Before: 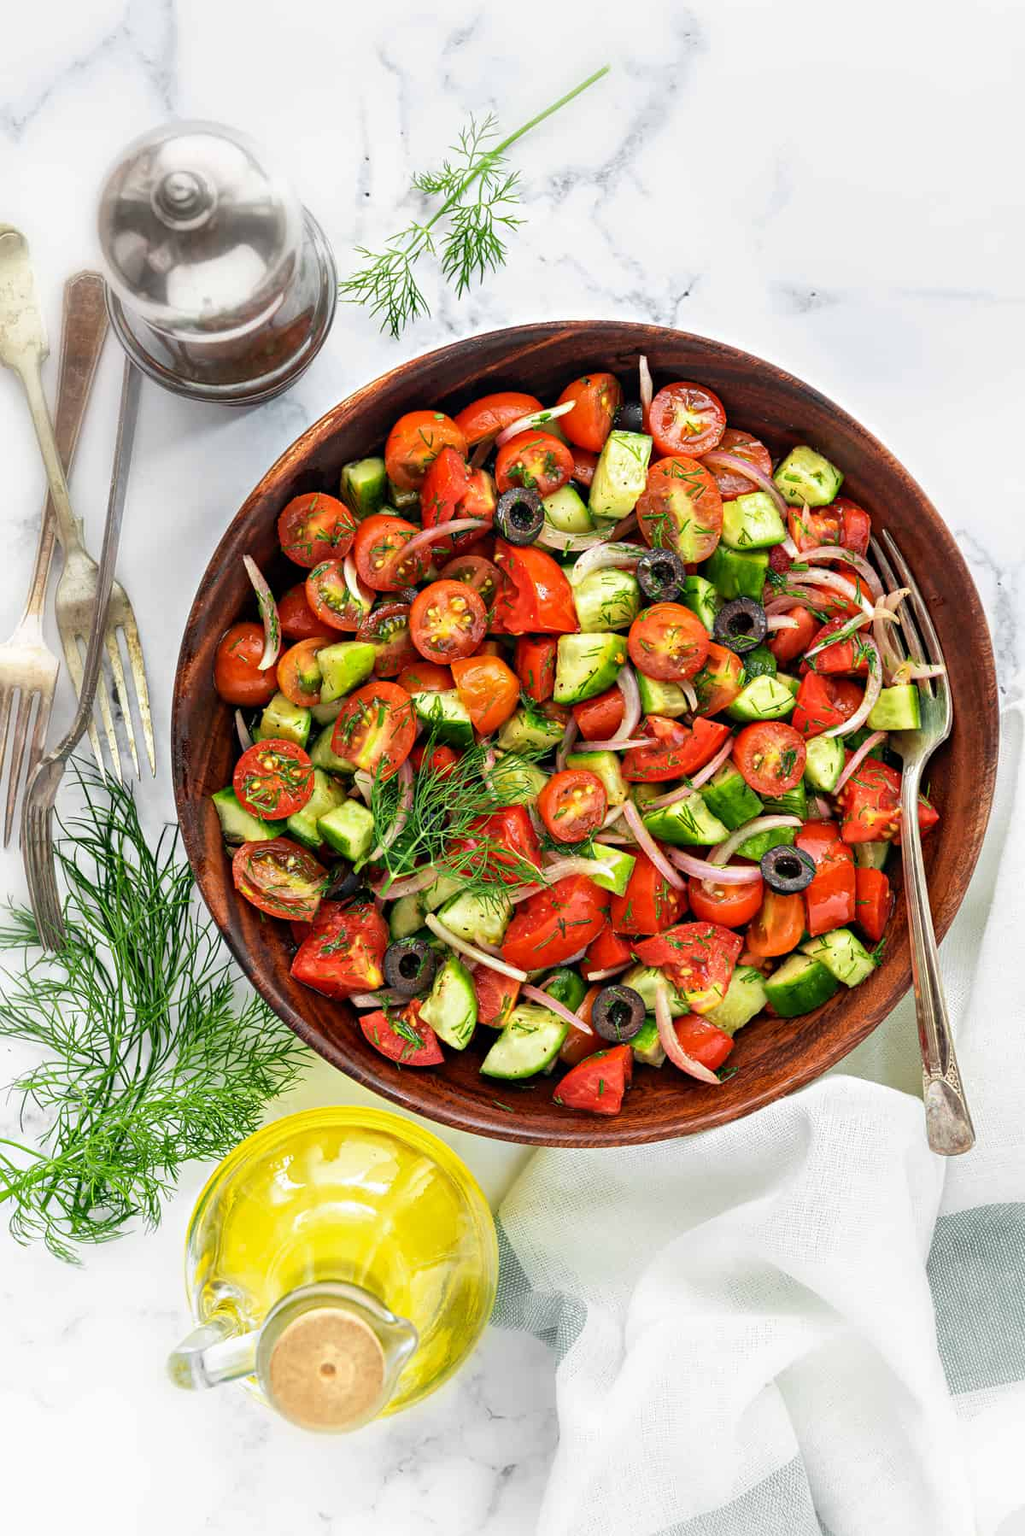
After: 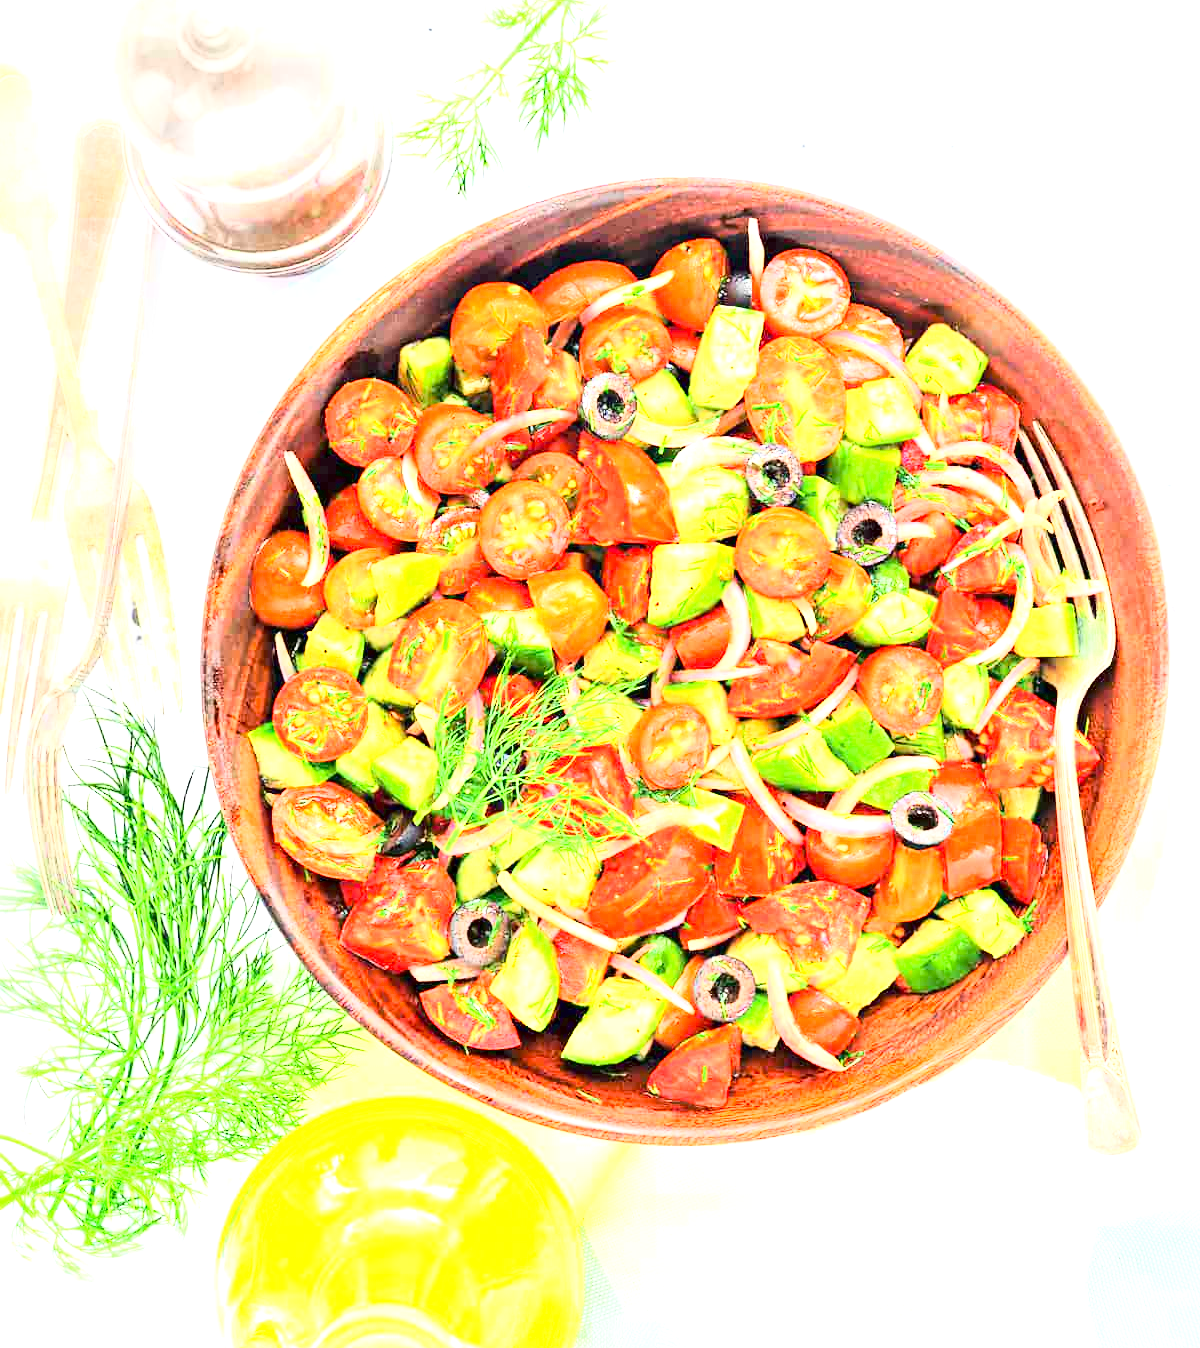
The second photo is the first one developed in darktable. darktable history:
exposure: exposure 2.207 EV, compensate highlight preservation false
crop: top 11.038%, bottom 13.962%
base curve: curves: ch0 [(0, 0) (0.018, 0.026) (0.143, 0.37) (0.33, 0.731) (0.458, 0.853) (0.735, 0.965) (0.905, 0.986) (1, 1)]
